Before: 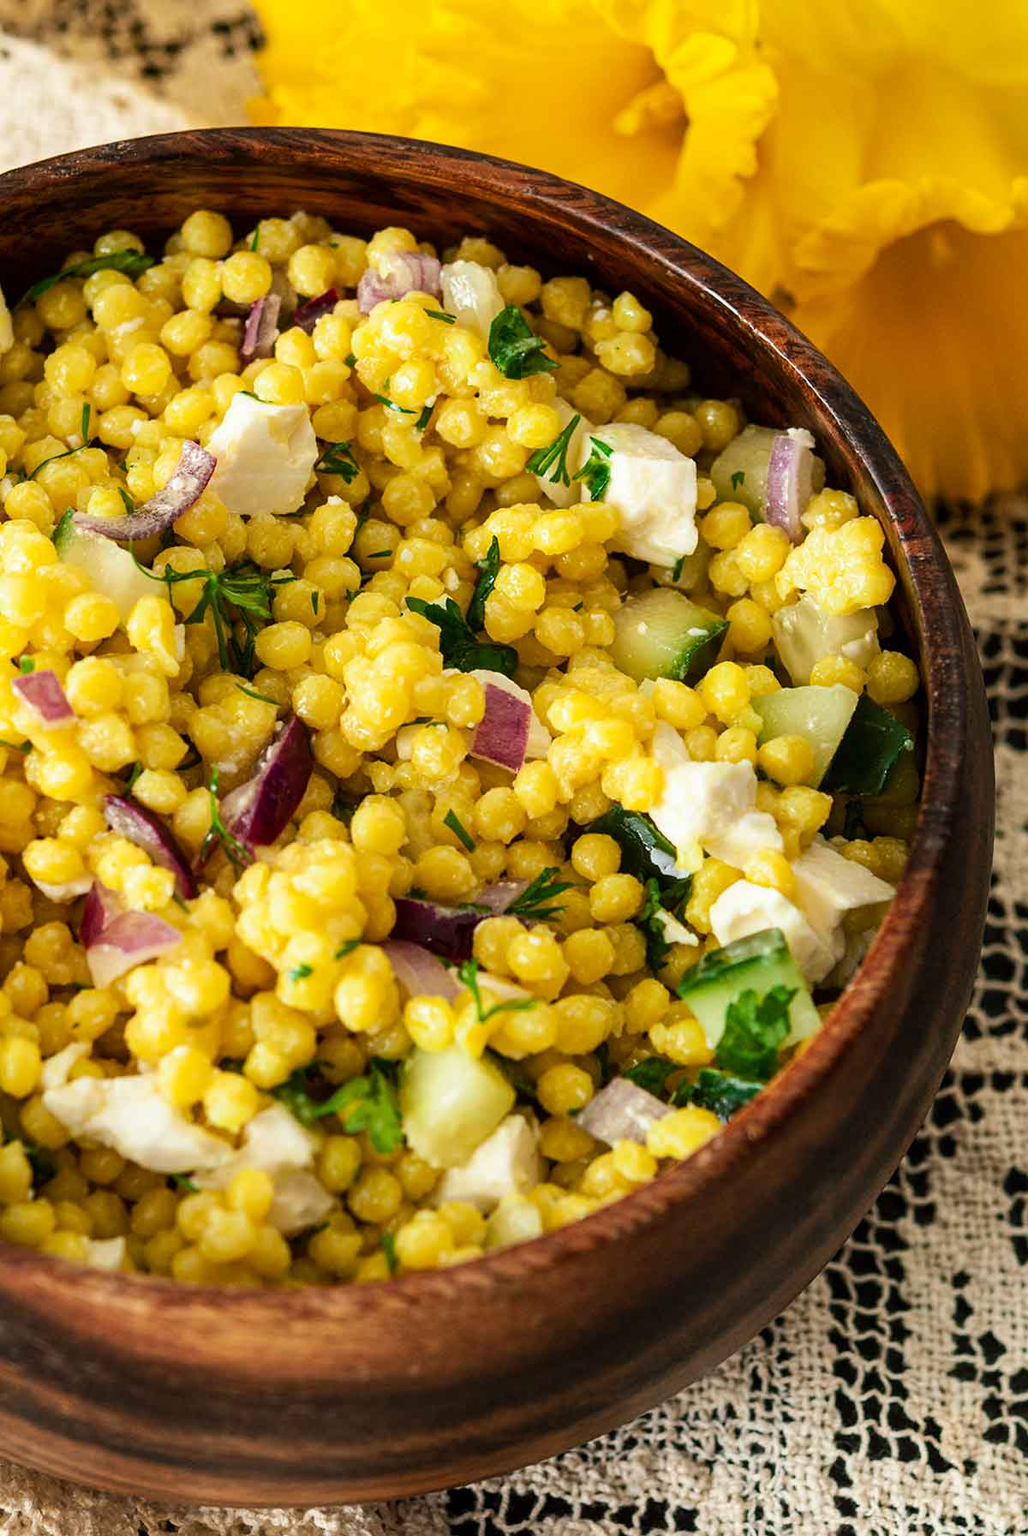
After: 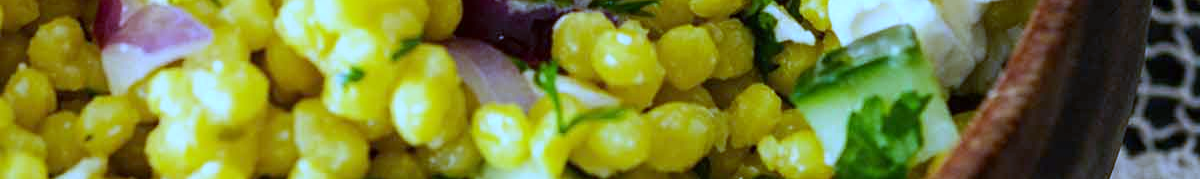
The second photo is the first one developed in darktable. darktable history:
white balance: red 0.766, blue 1.537
crop and rotate: top 59.084%, bottom 30.916%
